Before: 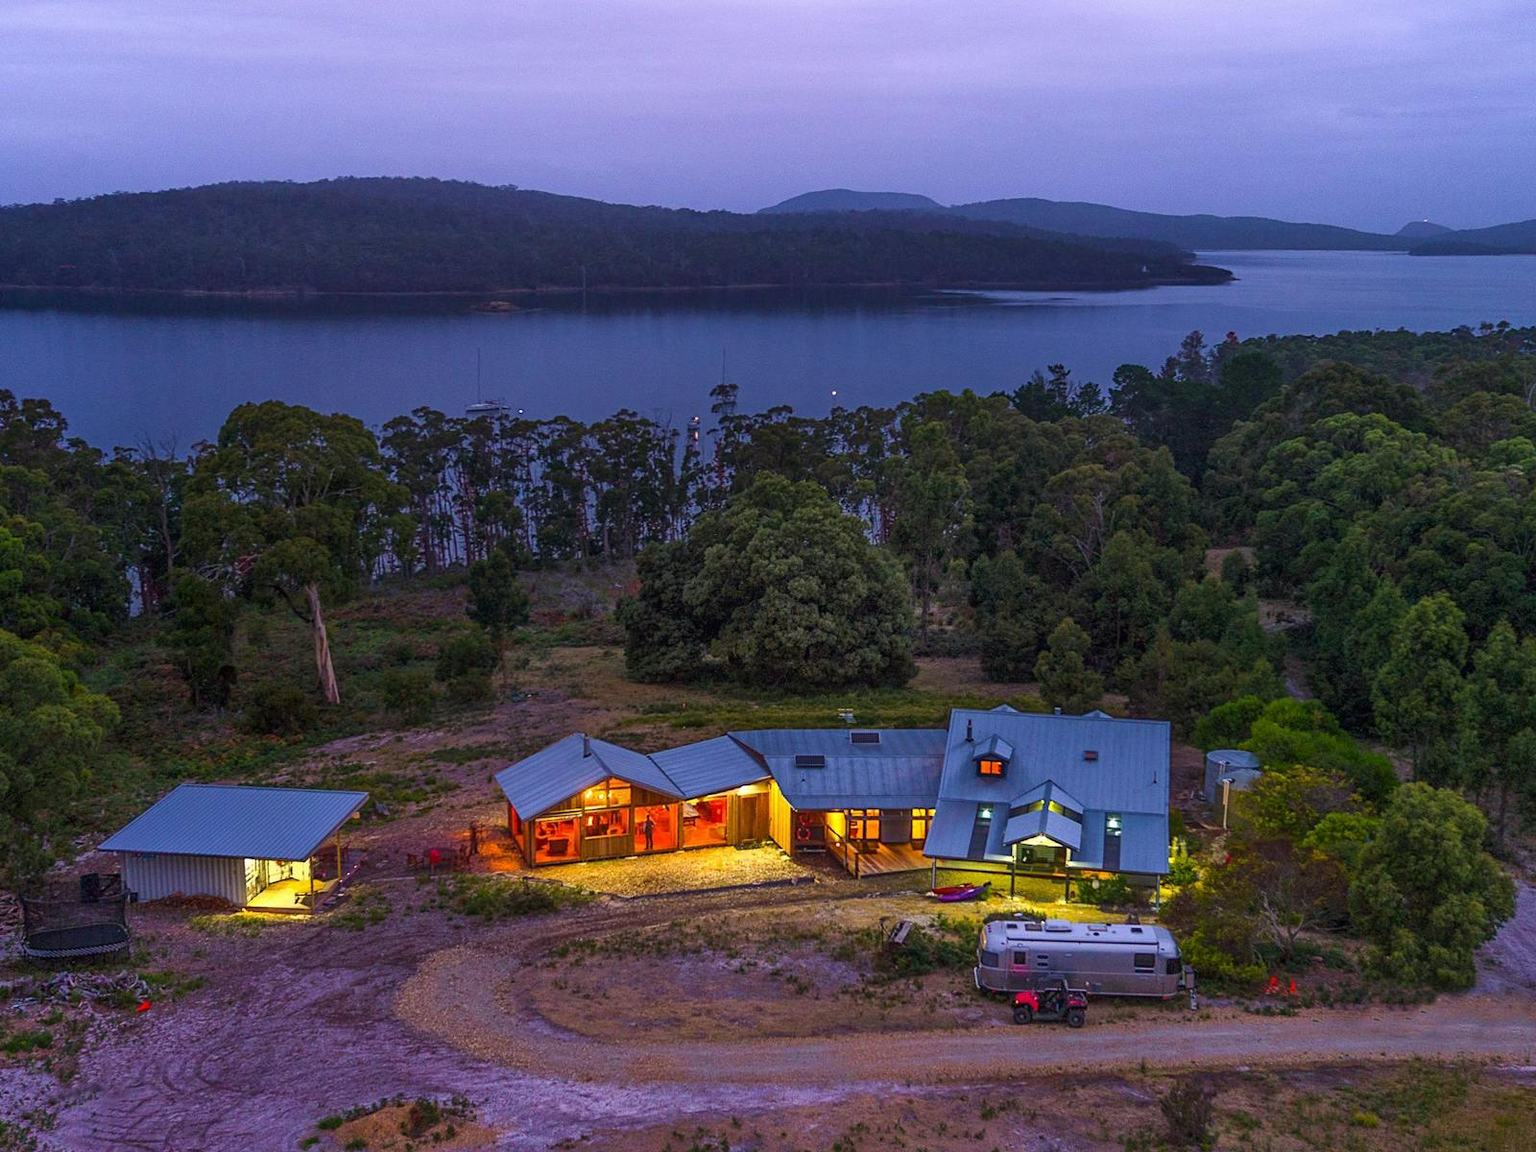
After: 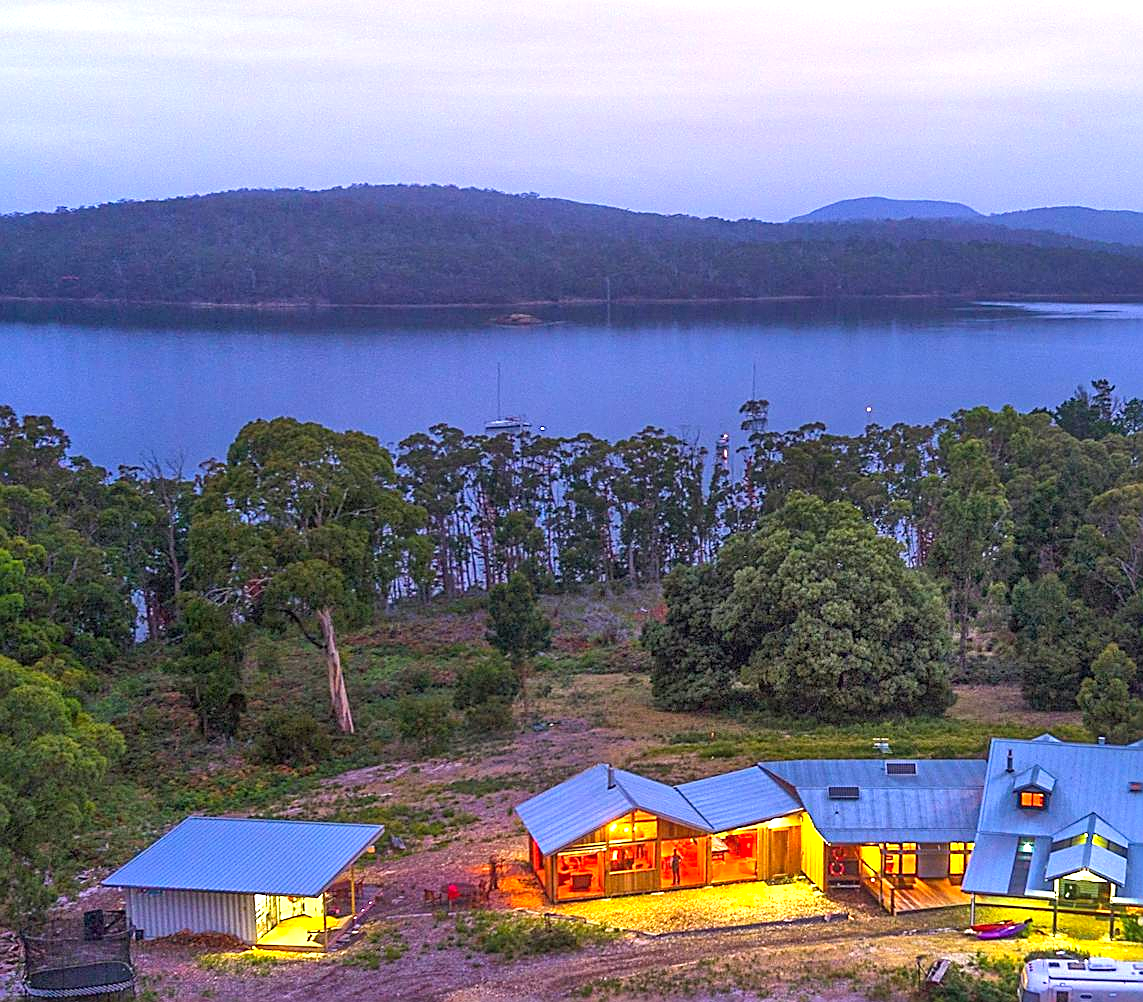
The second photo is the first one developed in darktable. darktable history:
crop: right 28.504%, bottom 16.472%
contrast brightness saturation: contrast 0.027, brightness 0.064, saturation 0.132
sharpen: on, module defaults
exposure: black level correction 0, exposure 1.1 EV, compensate exposure bias true, compensate highlight preservation false
